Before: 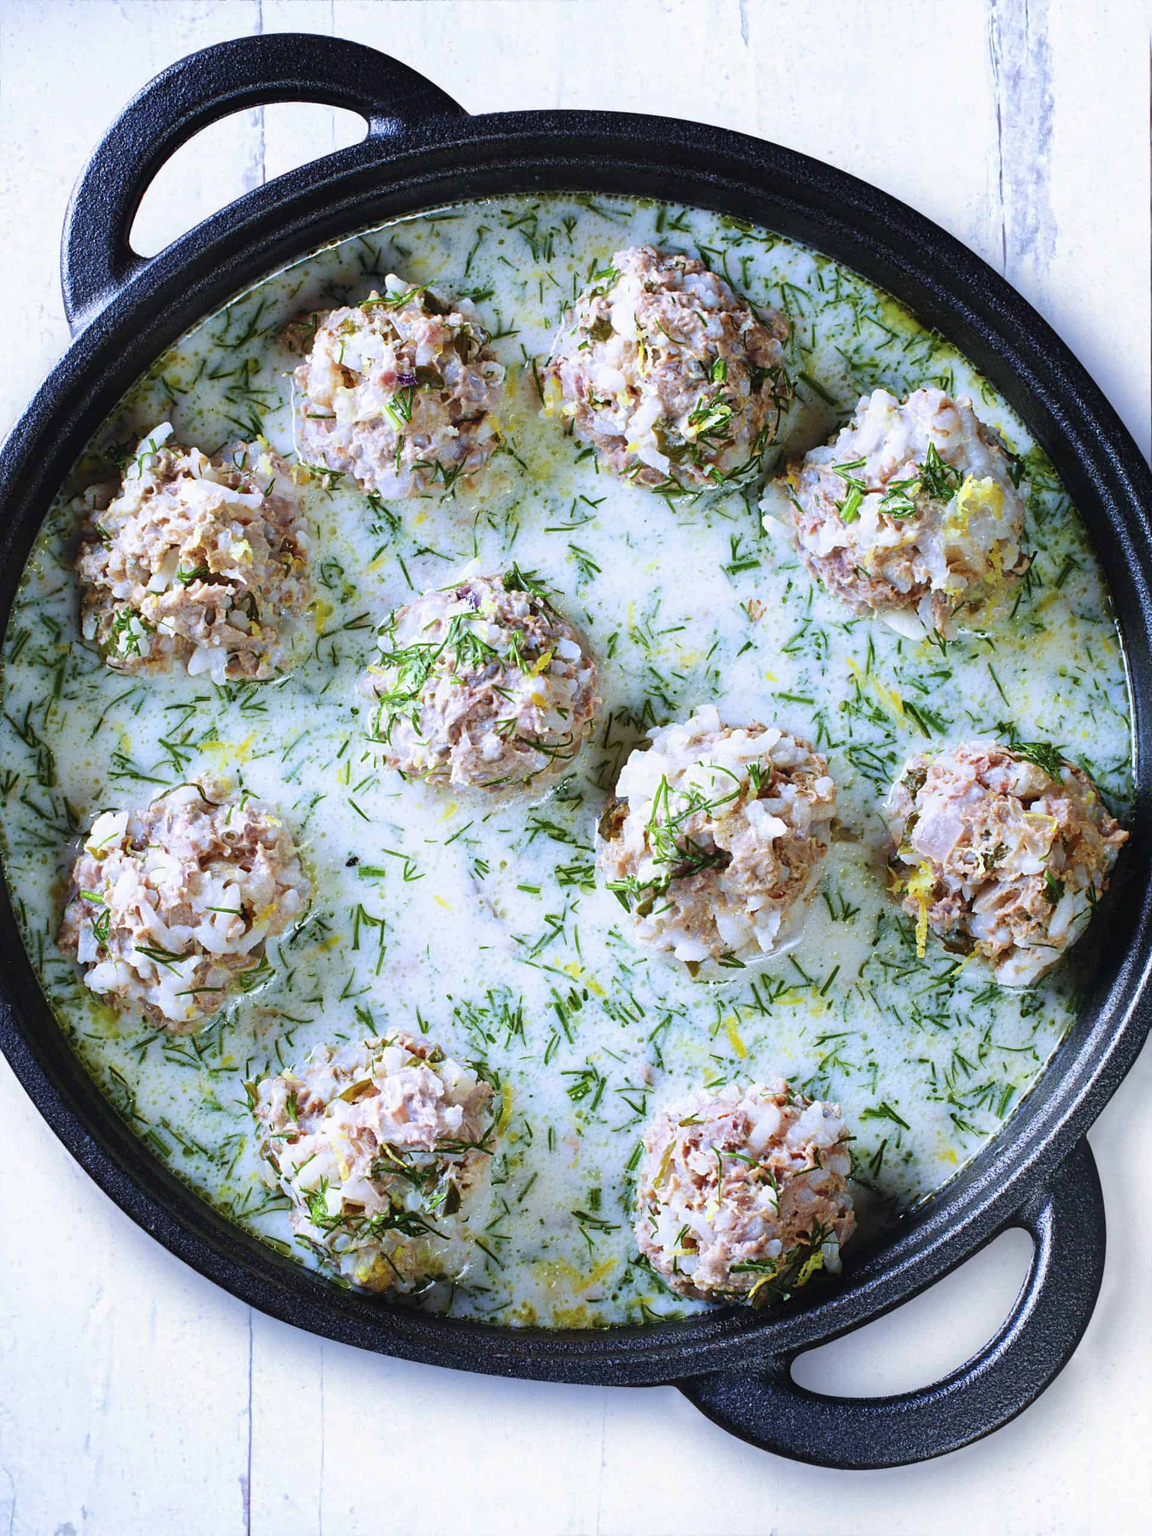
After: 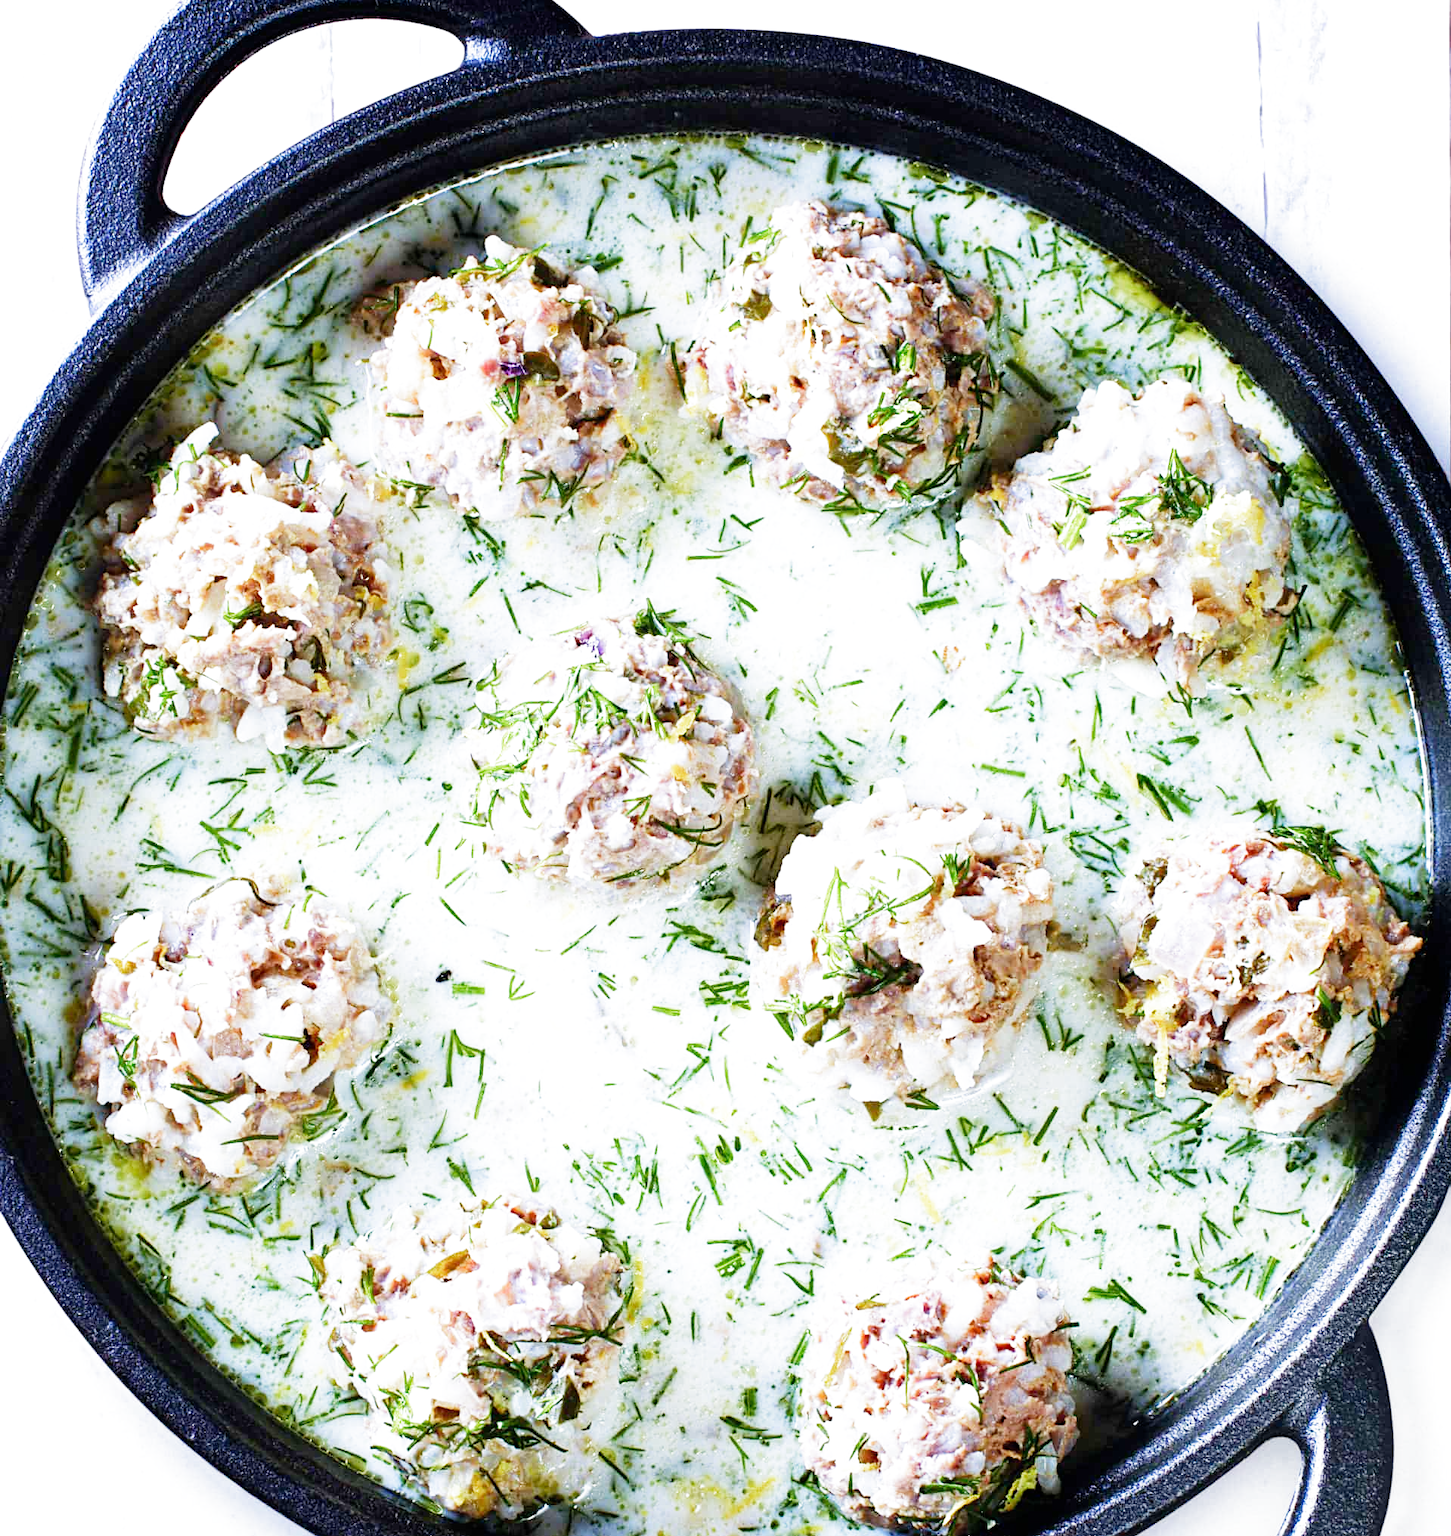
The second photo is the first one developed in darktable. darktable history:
filmic rgb: middle gray luminance 12.74%, black relative exposure -10.13 EV, white relative exposure 3.47 EV, threshold 6 EV, target black luminance 0%, hardness 5.74, latitude 44.69%, contrast 1.221, highlights saturation mix 5%, shadows ↔ highlights balance 26.78%, add noise in highlights 0, preserve chrominance no, color science v3 (2019), use custom middle-gray values true, iterations of high-quality reconstruction 0, contrast in highlights soft, enable highlight reconstruction true
crop and rotate: top 5.667%, bottom 14.937%
exposure: exposure 0.6 EV, compensate highlight preservation false
